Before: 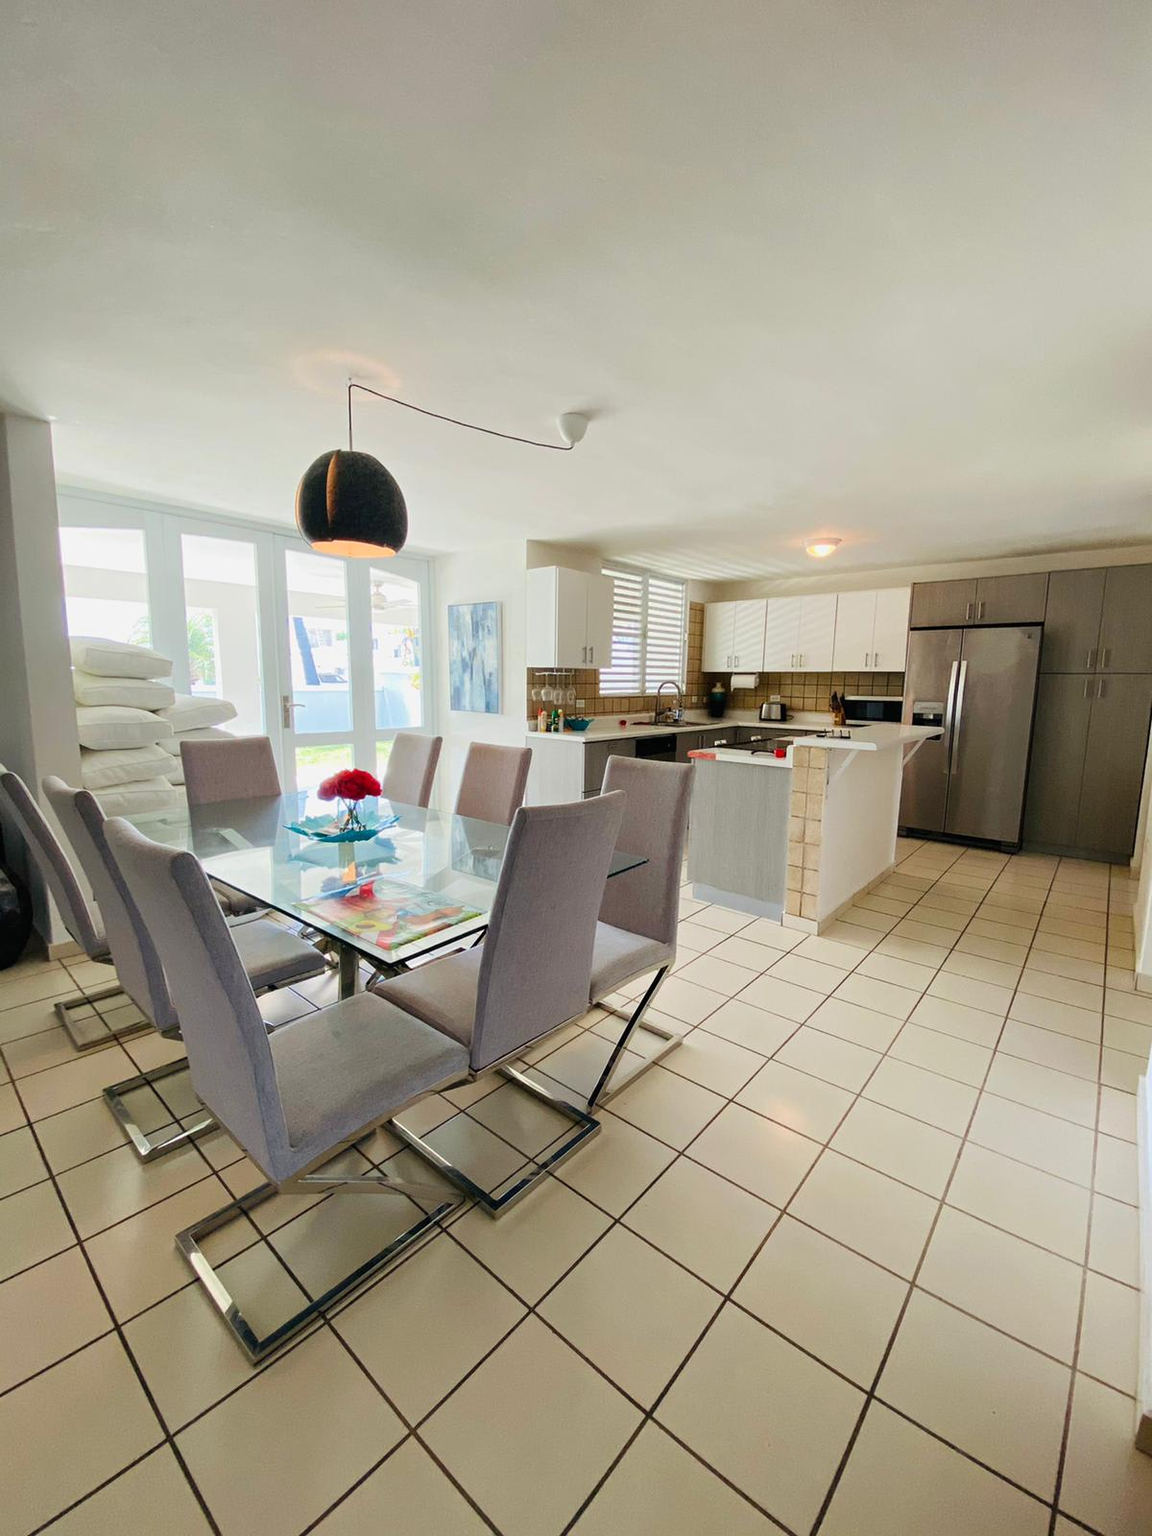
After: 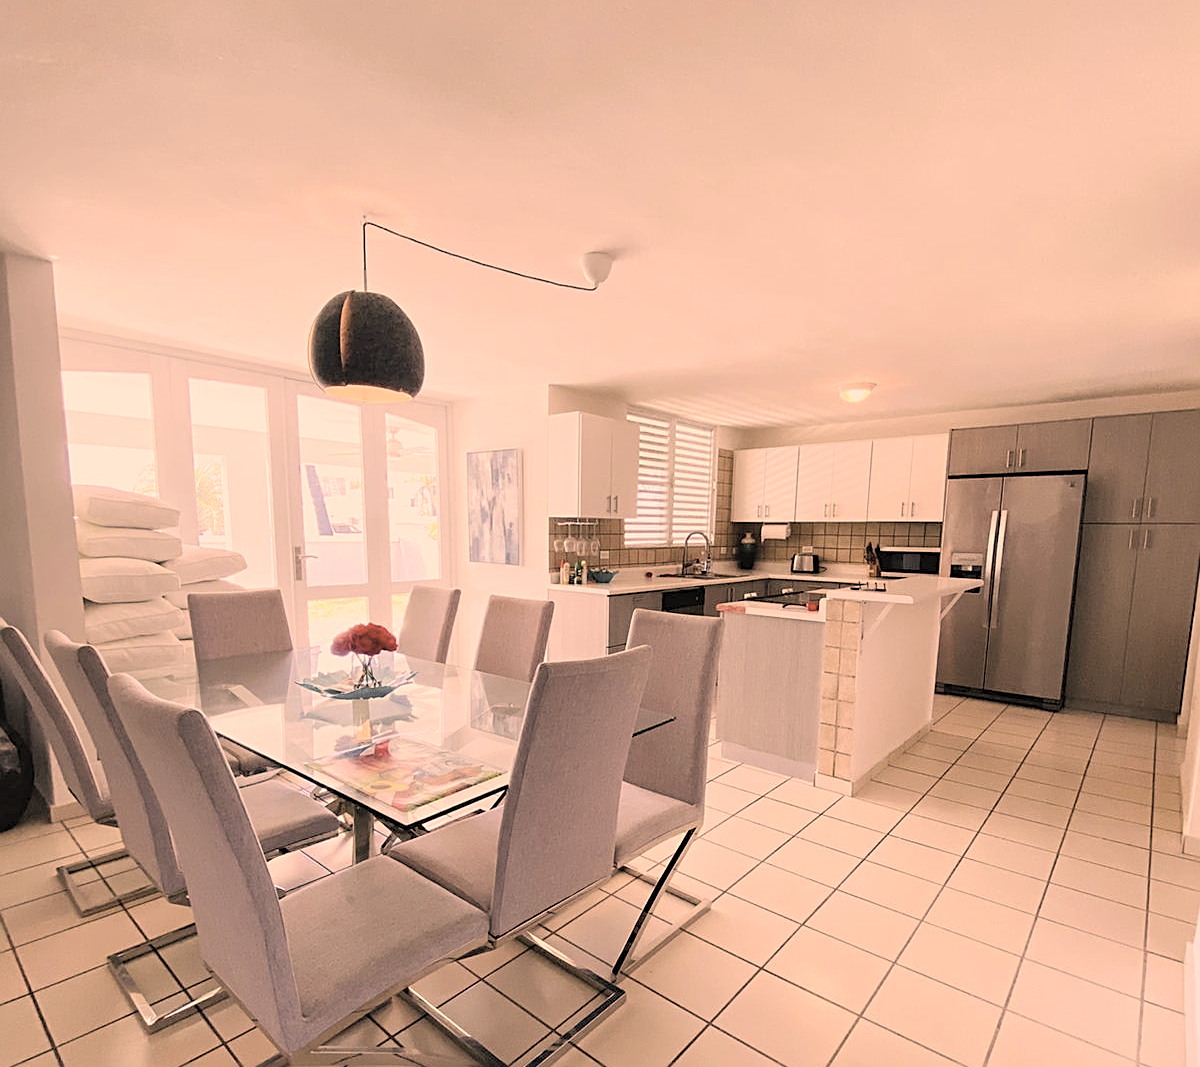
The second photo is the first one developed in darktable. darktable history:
sharpen: on, module defaults
contrast brightness saturation: brightness 0.187, saturation -0.495
crop: top 11.139%, bottom 22.158%
color correction: highlights a* 21.02, highlights b* 19.92
